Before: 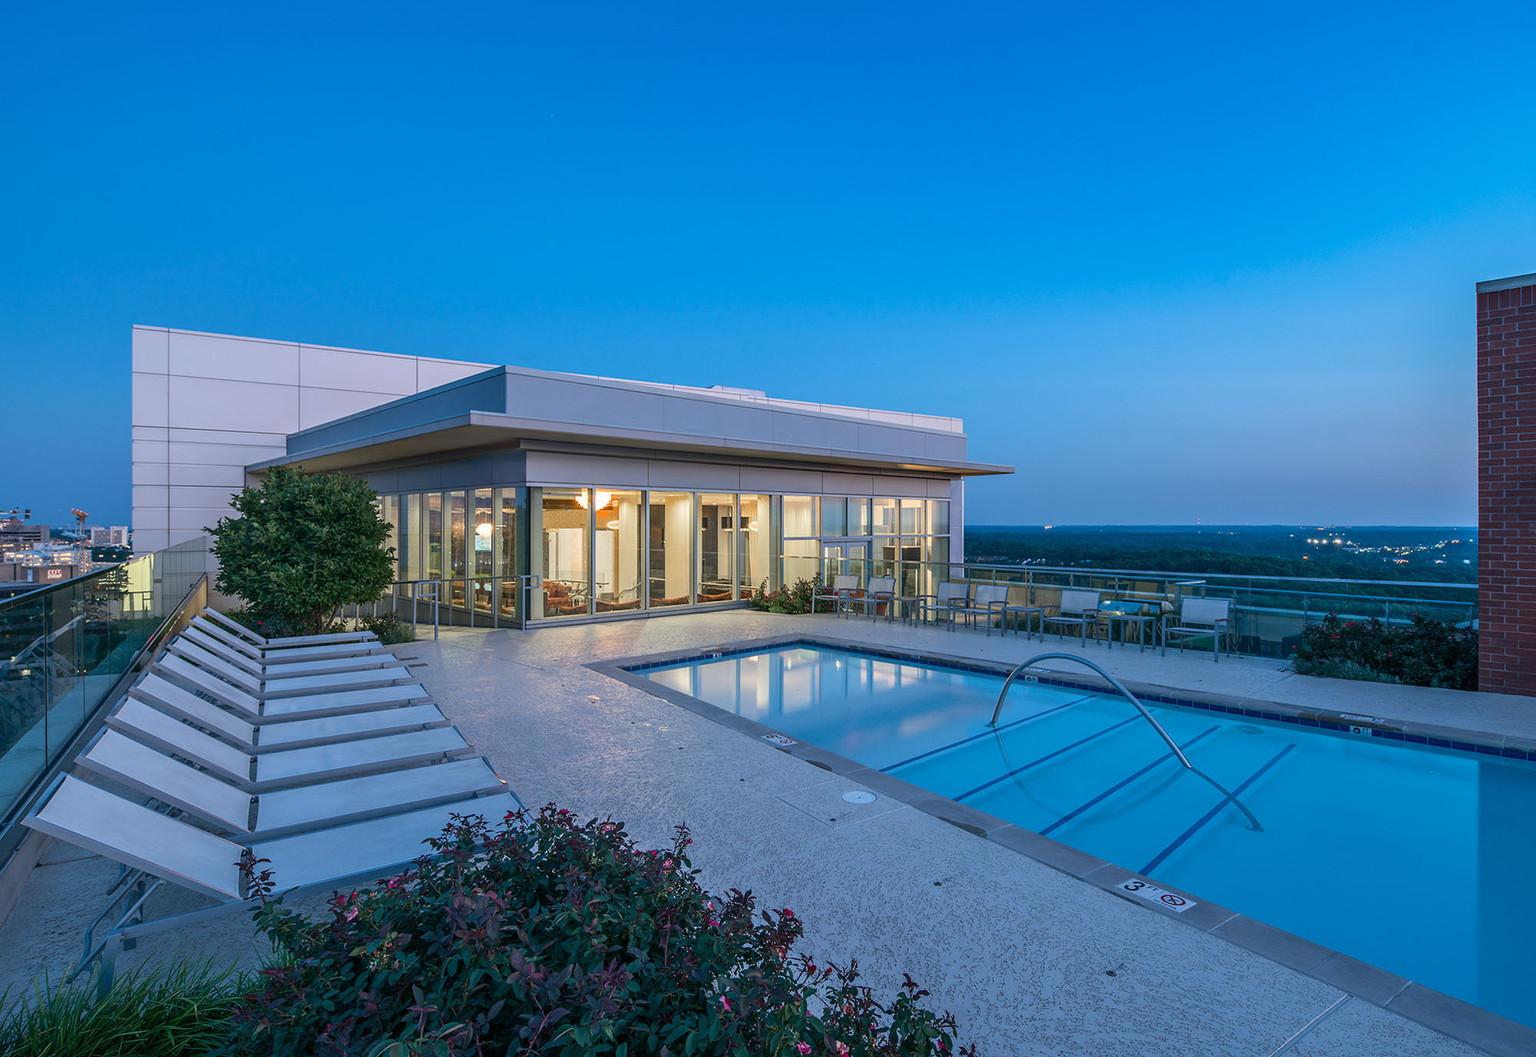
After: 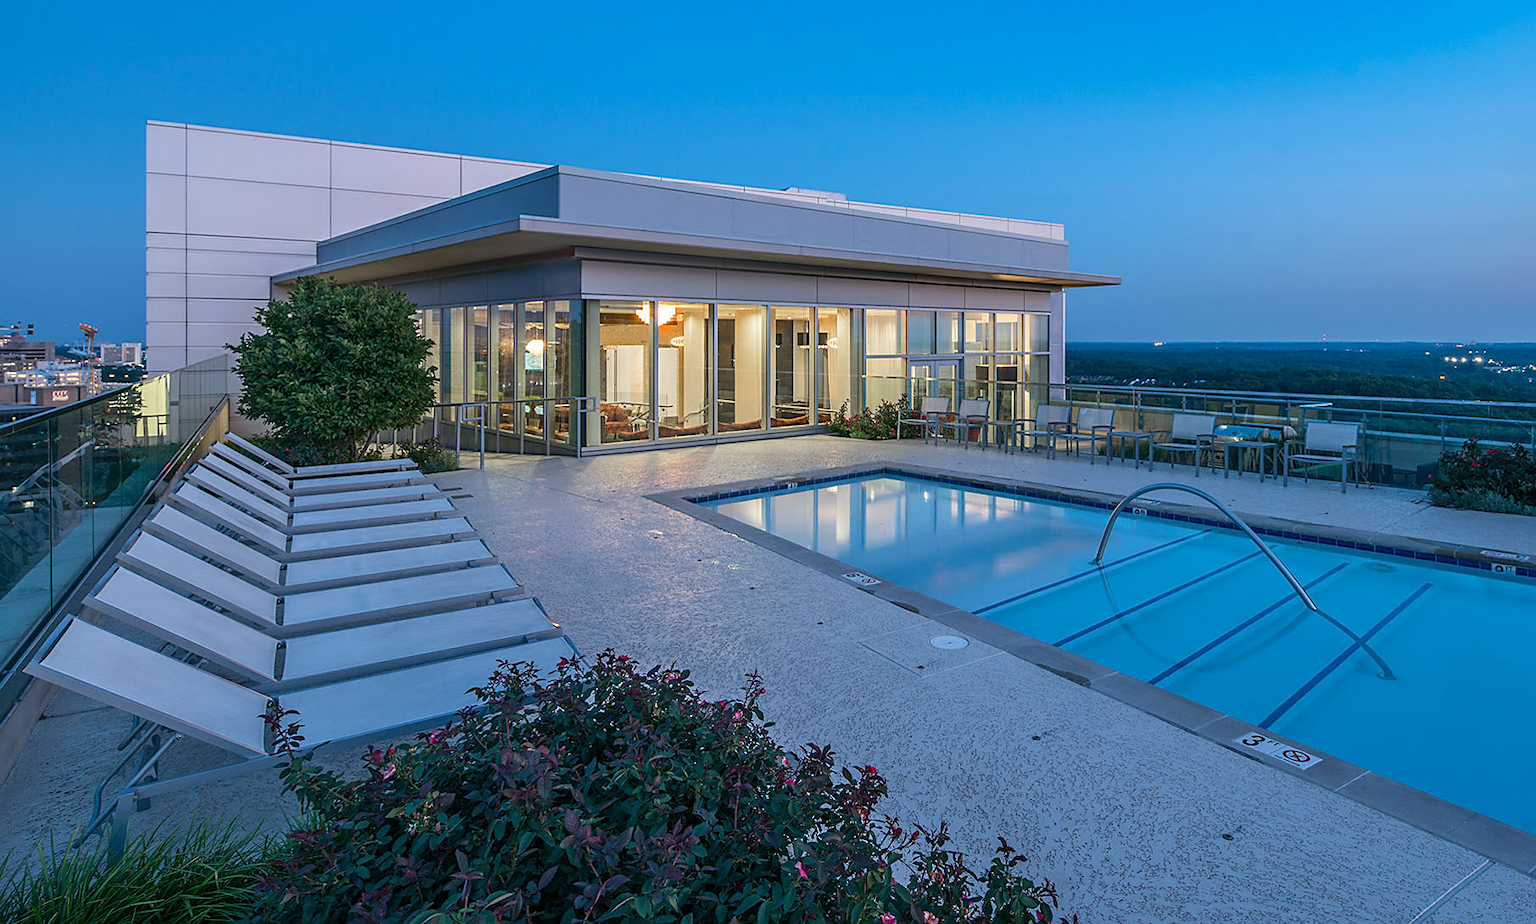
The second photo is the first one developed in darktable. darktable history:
tone equalizer: edges refinement/feathering 500, mask exposure compensation -1.57 EV, preserve details no
crop: top 20.47%, right 9.456%, bottom 0.349%
sharpen: radius 1.91, amount 0.405, threshold 1.534
